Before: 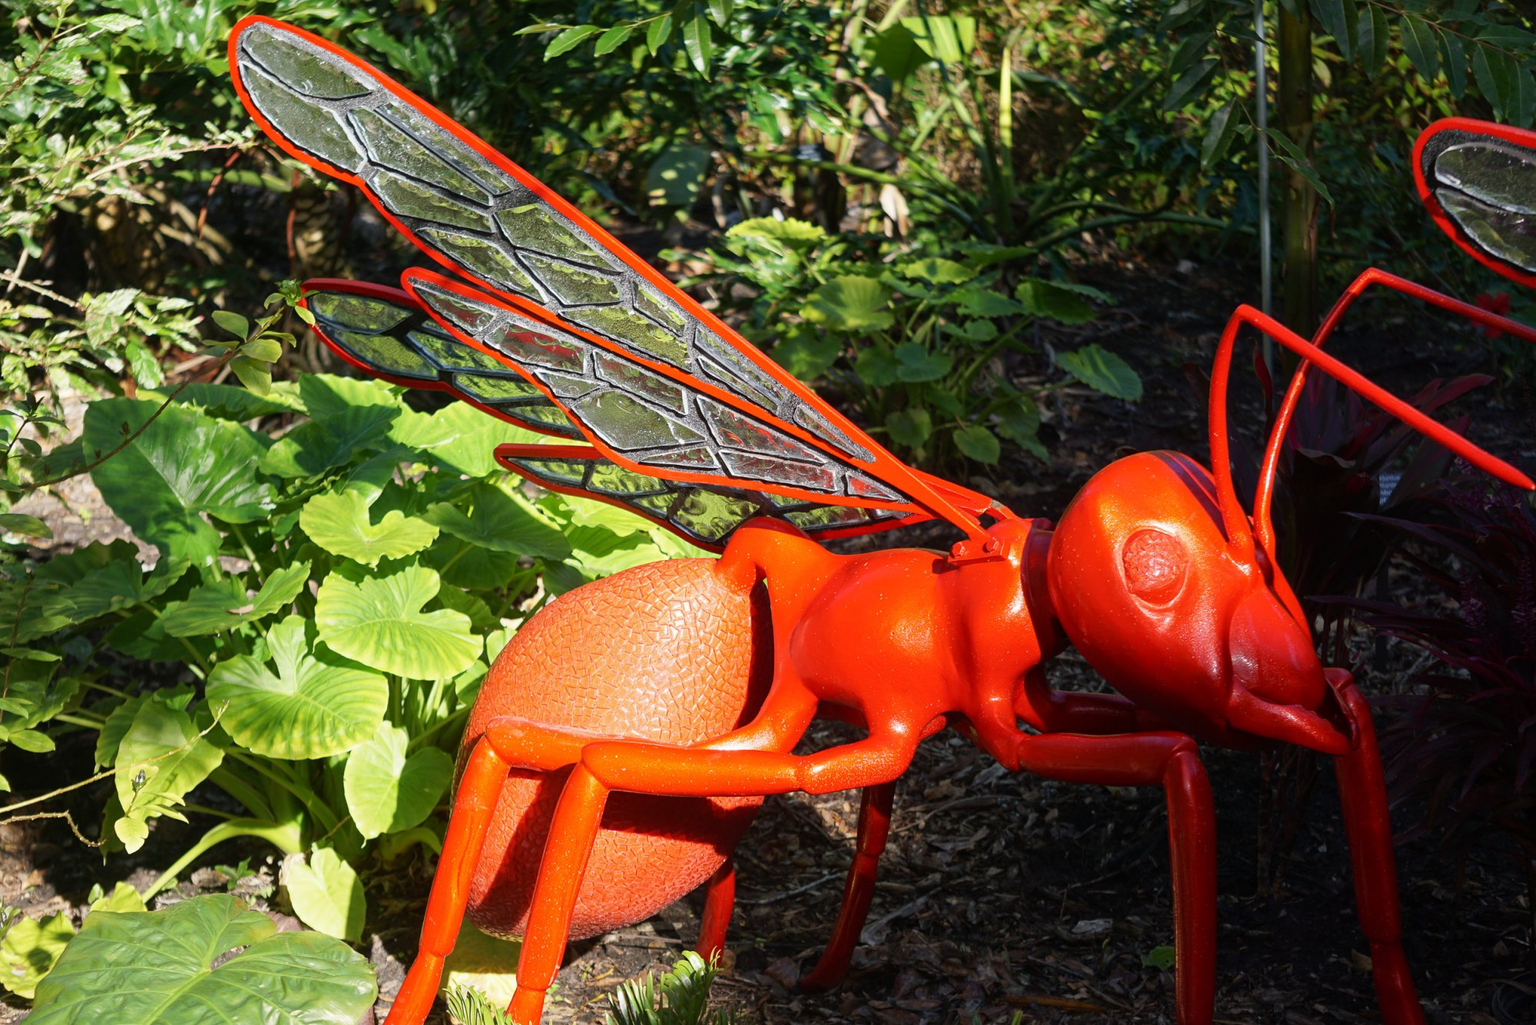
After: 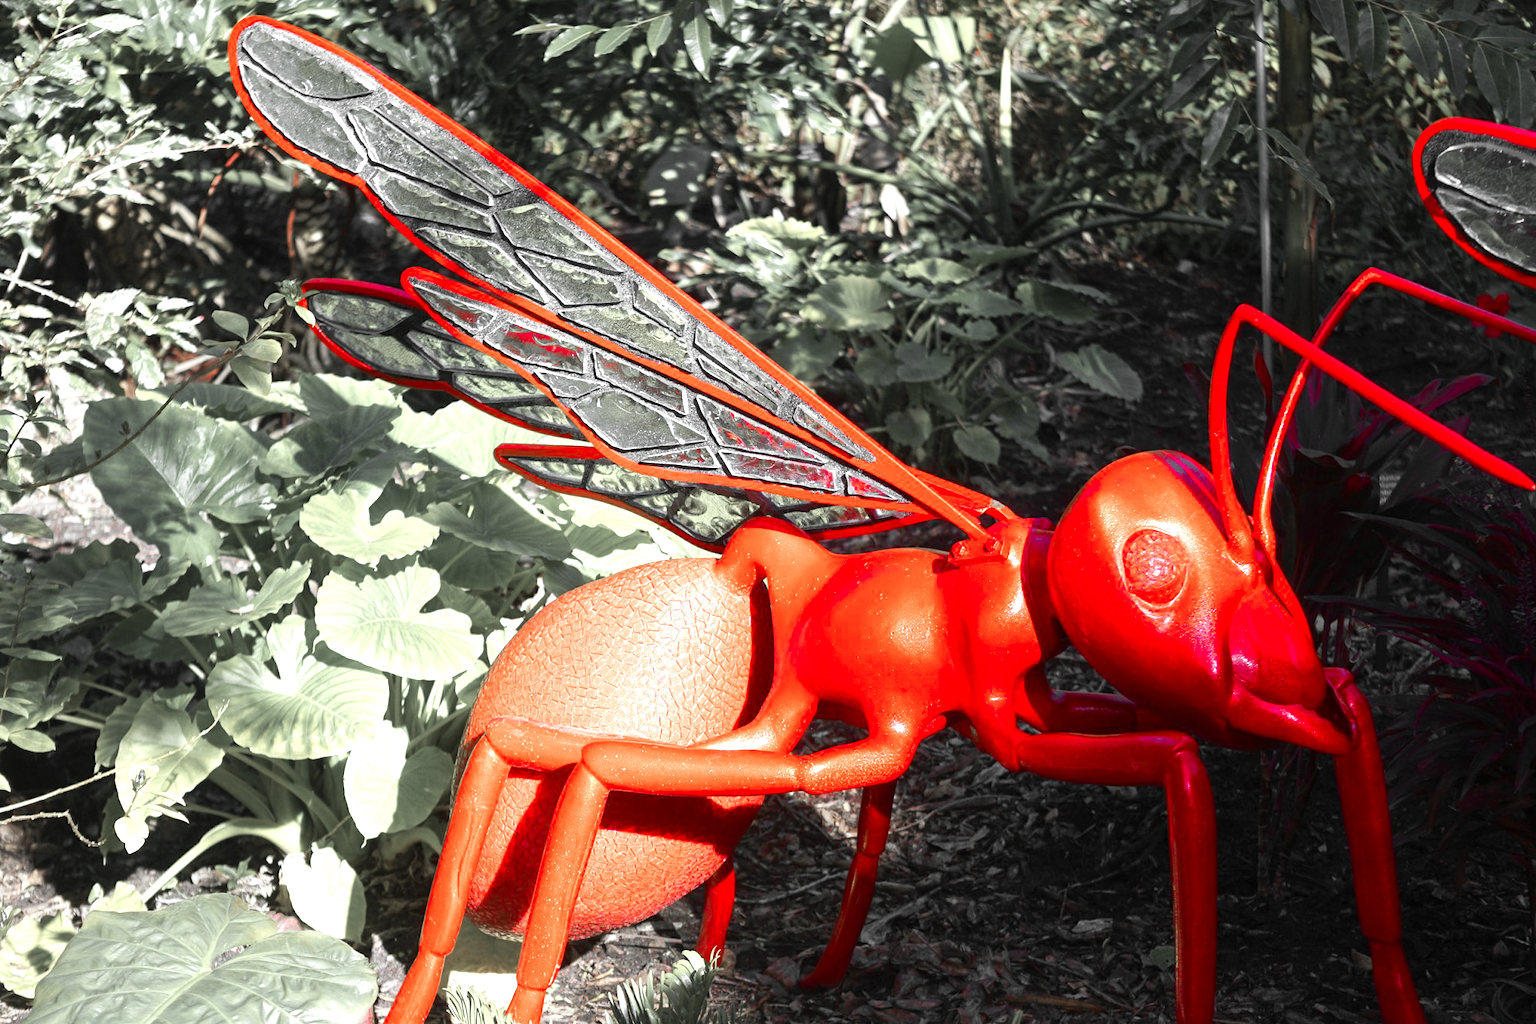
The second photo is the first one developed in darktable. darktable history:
exposure: black level correction 0, exposure 0.7 EV, compensate exposure bias true, compensate highlight preservation false
color calibration: illuminant custom, x 0.368, y 0.373, temperature 4330.32 K
color zones: curves: ch1 [(0, 0.831) (0.08, 0.771) (0.157, 0.268) (0.241, 0.207) (0.562, -0.005) (0.714, -0.013) (0.876, 0.01) (1, 0.831)]
